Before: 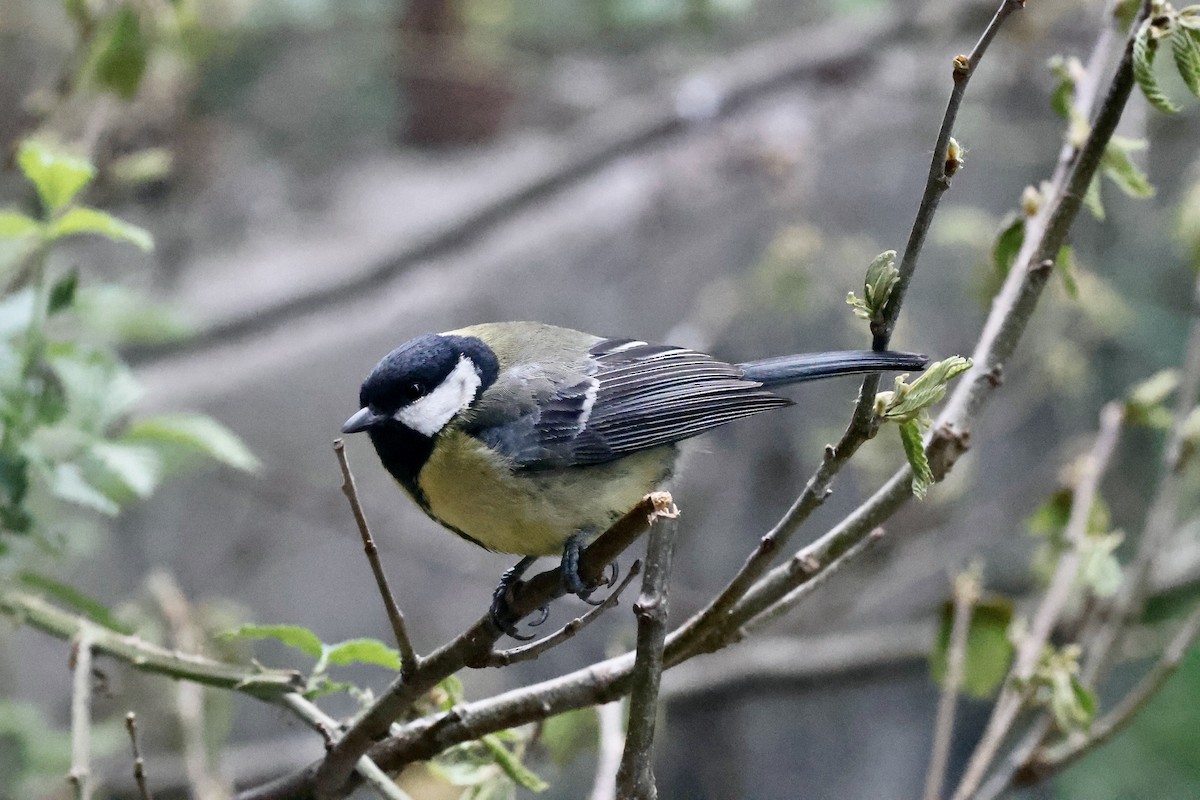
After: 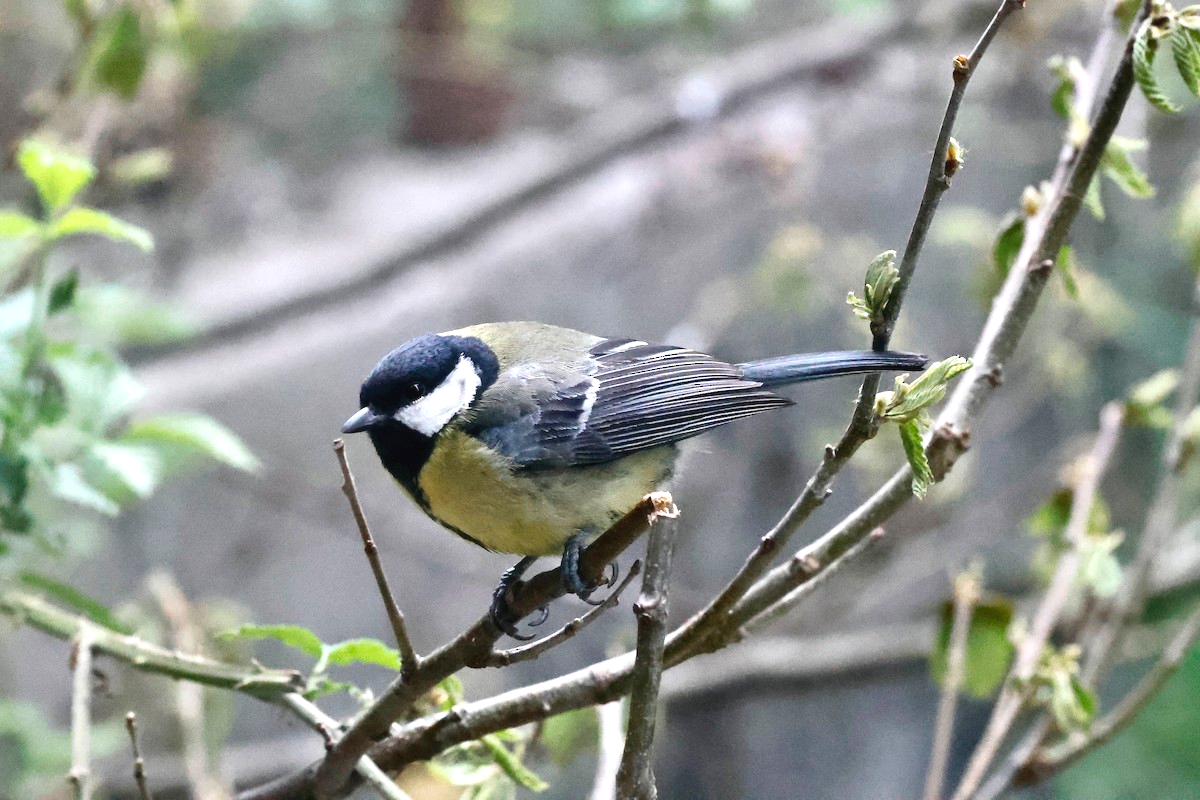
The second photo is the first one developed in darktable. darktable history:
tone equalizer: -7 EV 0.13 EV, smoothing diameter 25%, edges refinement/feathering 10, preserve details guided filter
exposure: black level correction -0.002, exposure 0.54 EV, compensate highlight preservation false
